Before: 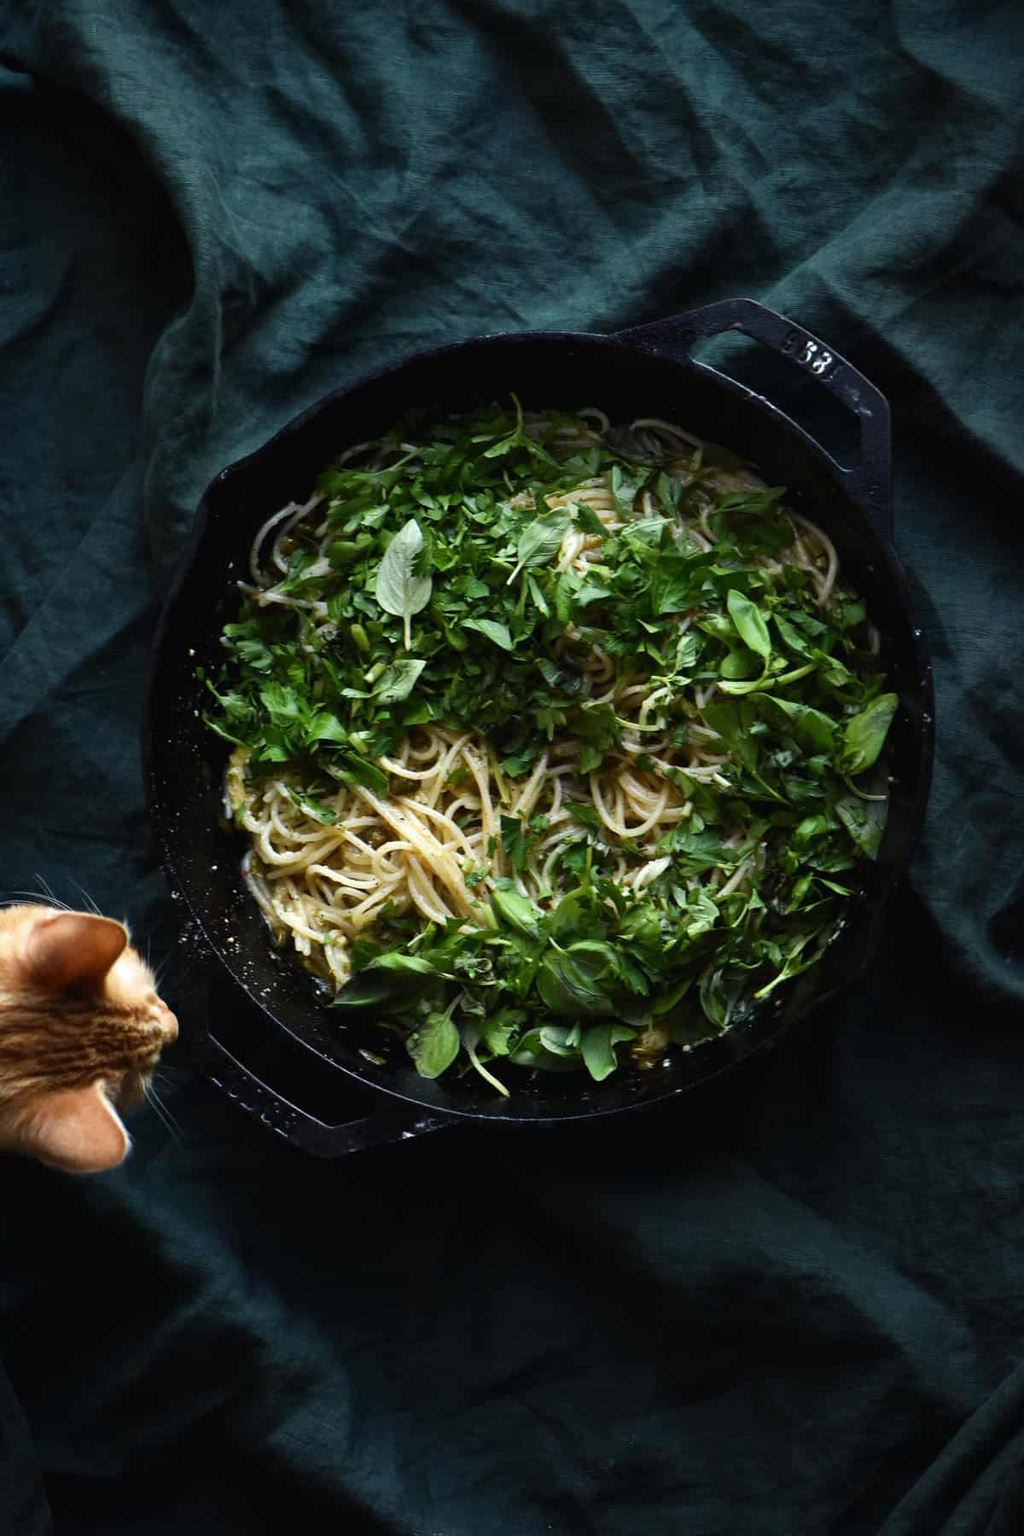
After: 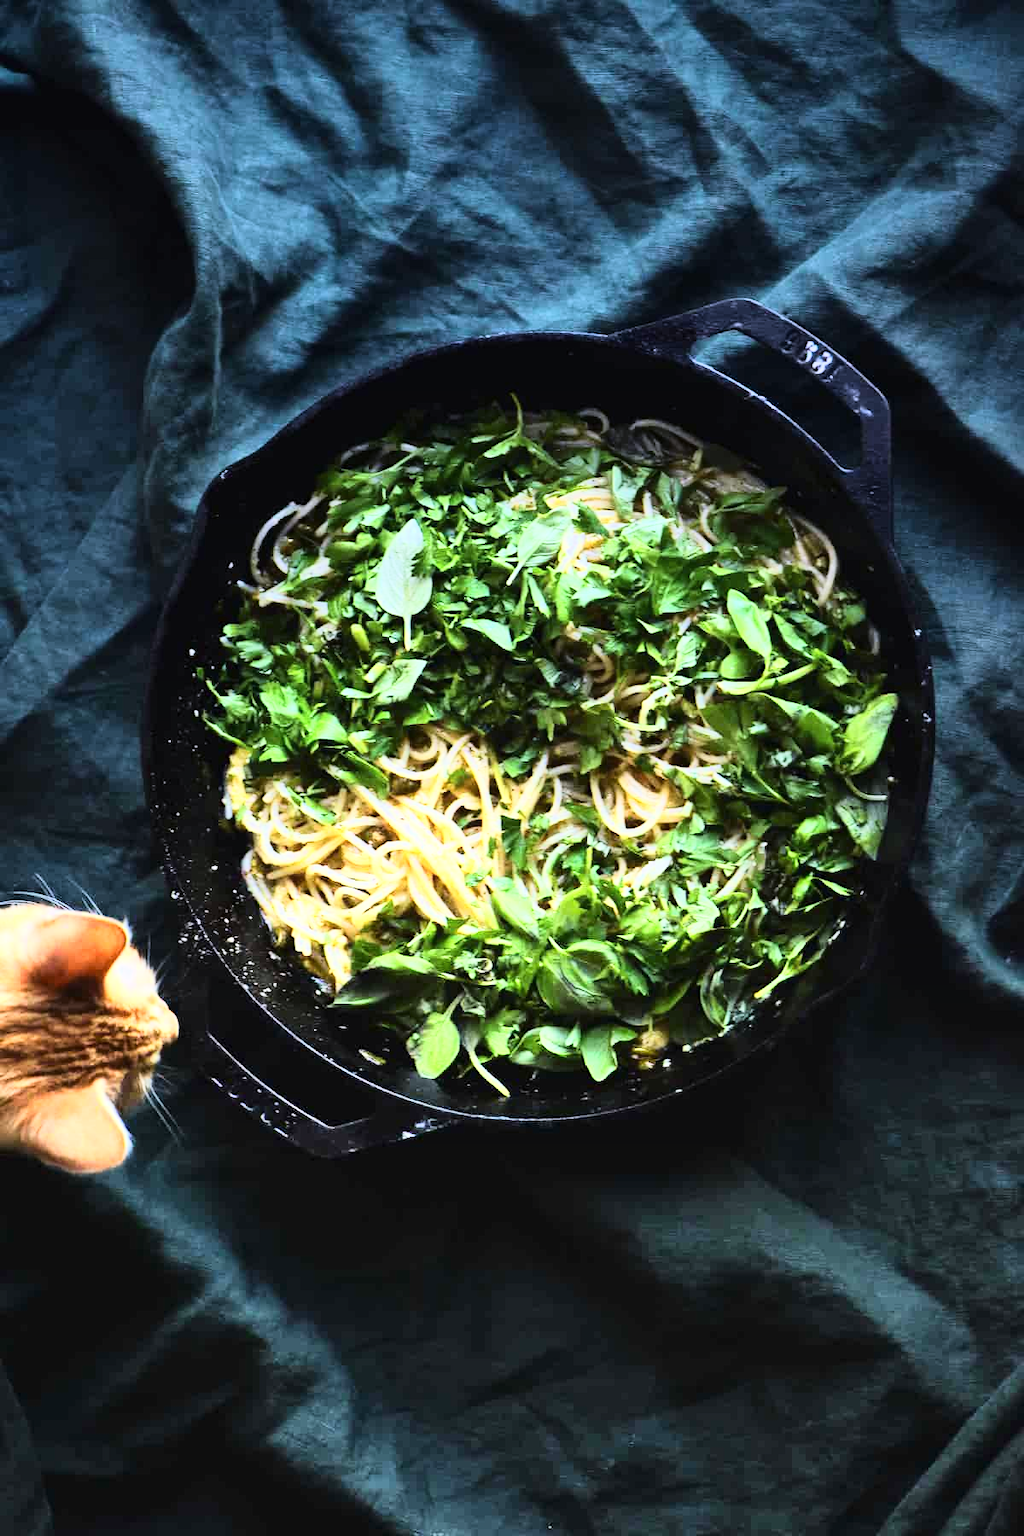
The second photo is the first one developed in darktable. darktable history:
graduated density: hue 238.83°, saturation 50%
tone curve: curves: ch0 [(0, 0) (0.417, 0.851) (1, 1)]
